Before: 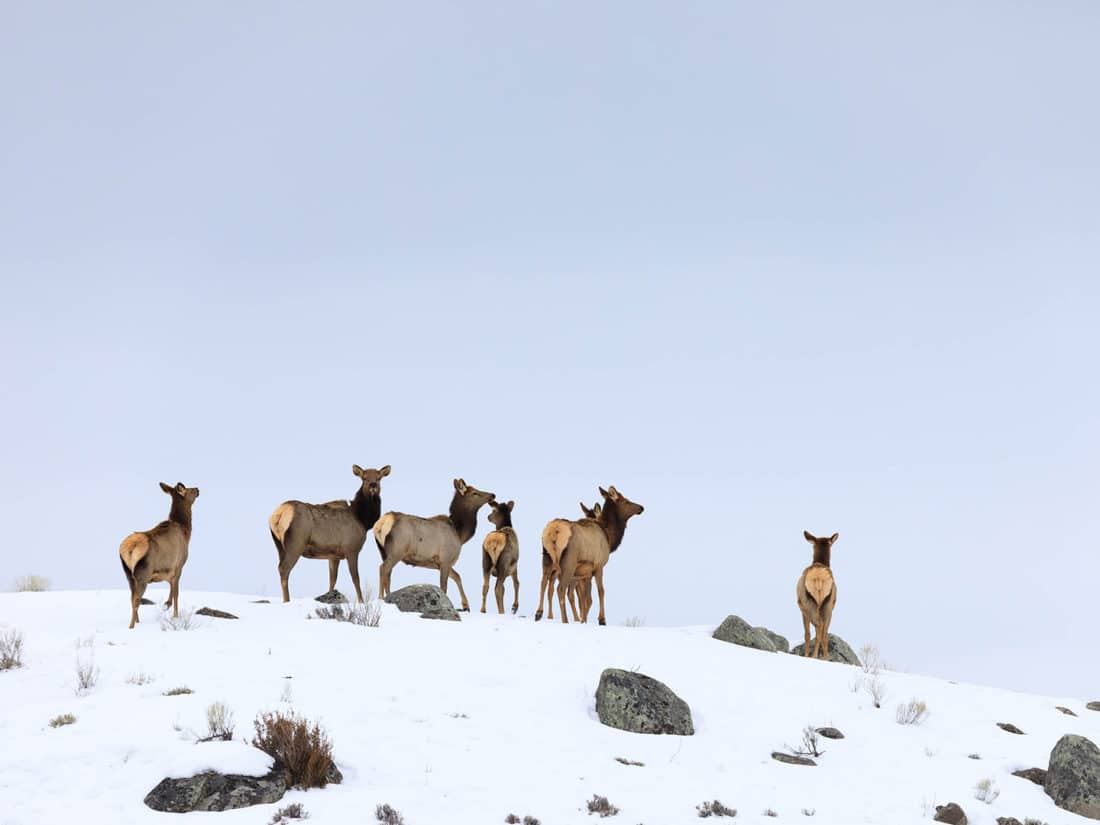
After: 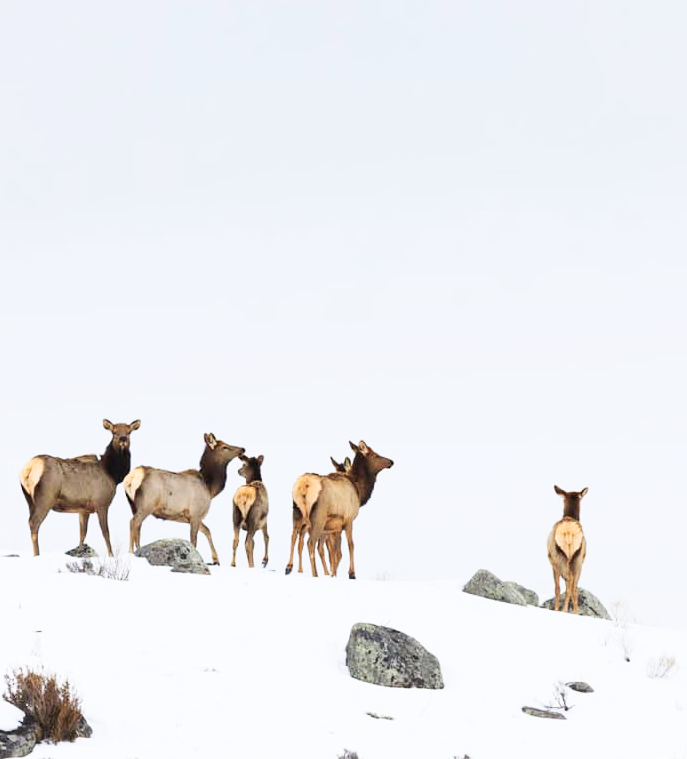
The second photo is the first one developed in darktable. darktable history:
crop and rotate: left 22.782%, top 5.625%, right 14.74%, bottom 2.268%
tone curve: curves: ch0 [(0, 0.017) (0.259, 0.344) (0.593, 0.778) (0.786, 0.931) (1, 0.999)]; ch1 [(0, 0) (0.405, 0.387) (0.442, 0.47) (0.492, 0.5) (0.511, 0.503) (0.548, 0.596) (0.7, 0.795) (1, 1)]; ch2 [(0, 0) (0.411, 0.433) (0.5, 0.504) (0.535, 0.581) (1, 1)], preserve colors none
